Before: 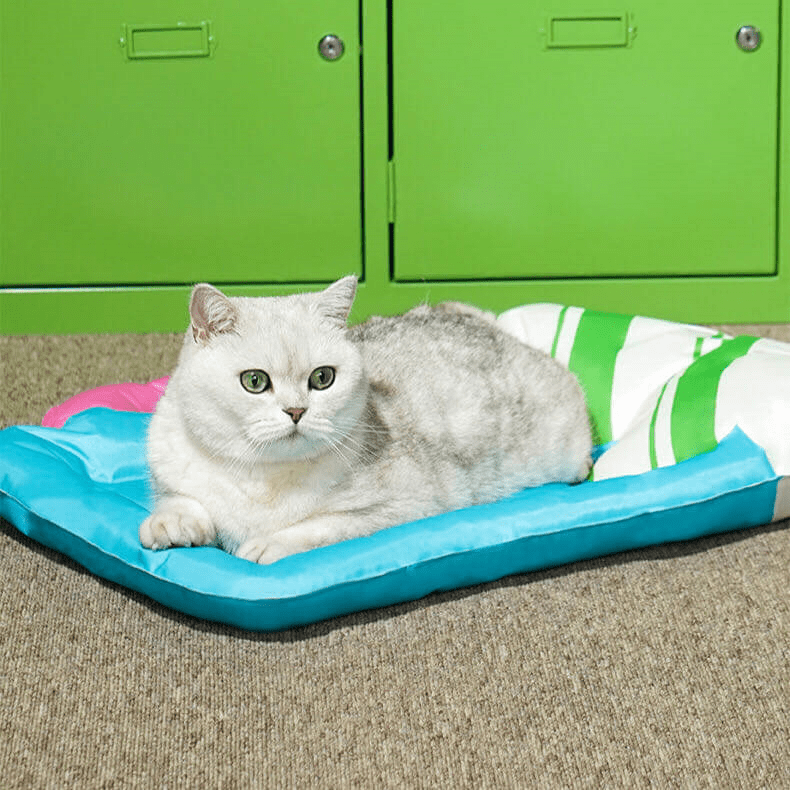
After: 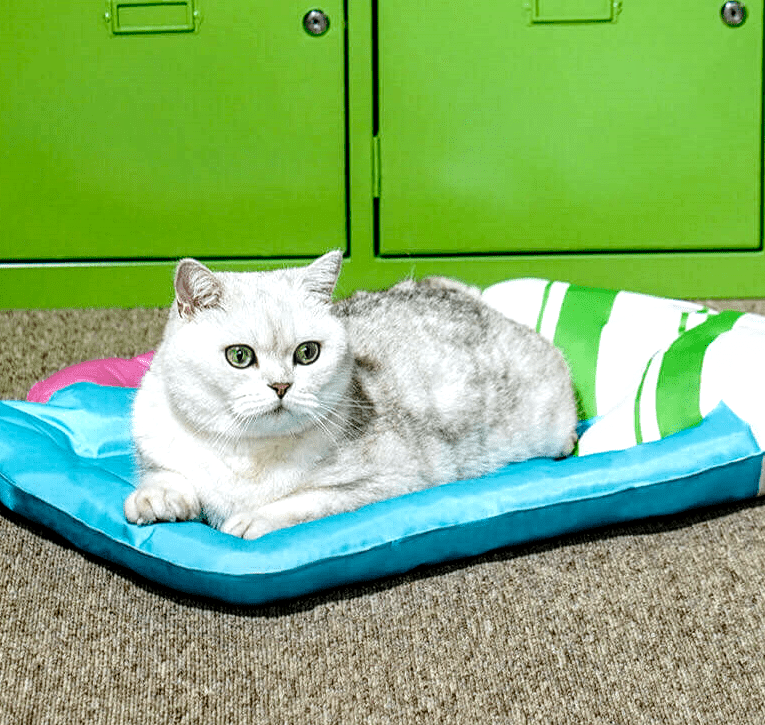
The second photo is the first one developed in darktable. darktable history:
base curve: curves: ch0 [(0, 0) (0.073, 0.04) (0.157, 0.139) (0.492, 0.492) (0.758, 0.758) (1, 1)], preserve colors none
crop: left 1.964%, top 3.251%, right 1.122%, bottom 4.933%
local contrast: detail 160%
shadows and highlights: shadows -10, white point adjustment 1.5, highlights 10
white balance: red 0.98, blue 1.034
